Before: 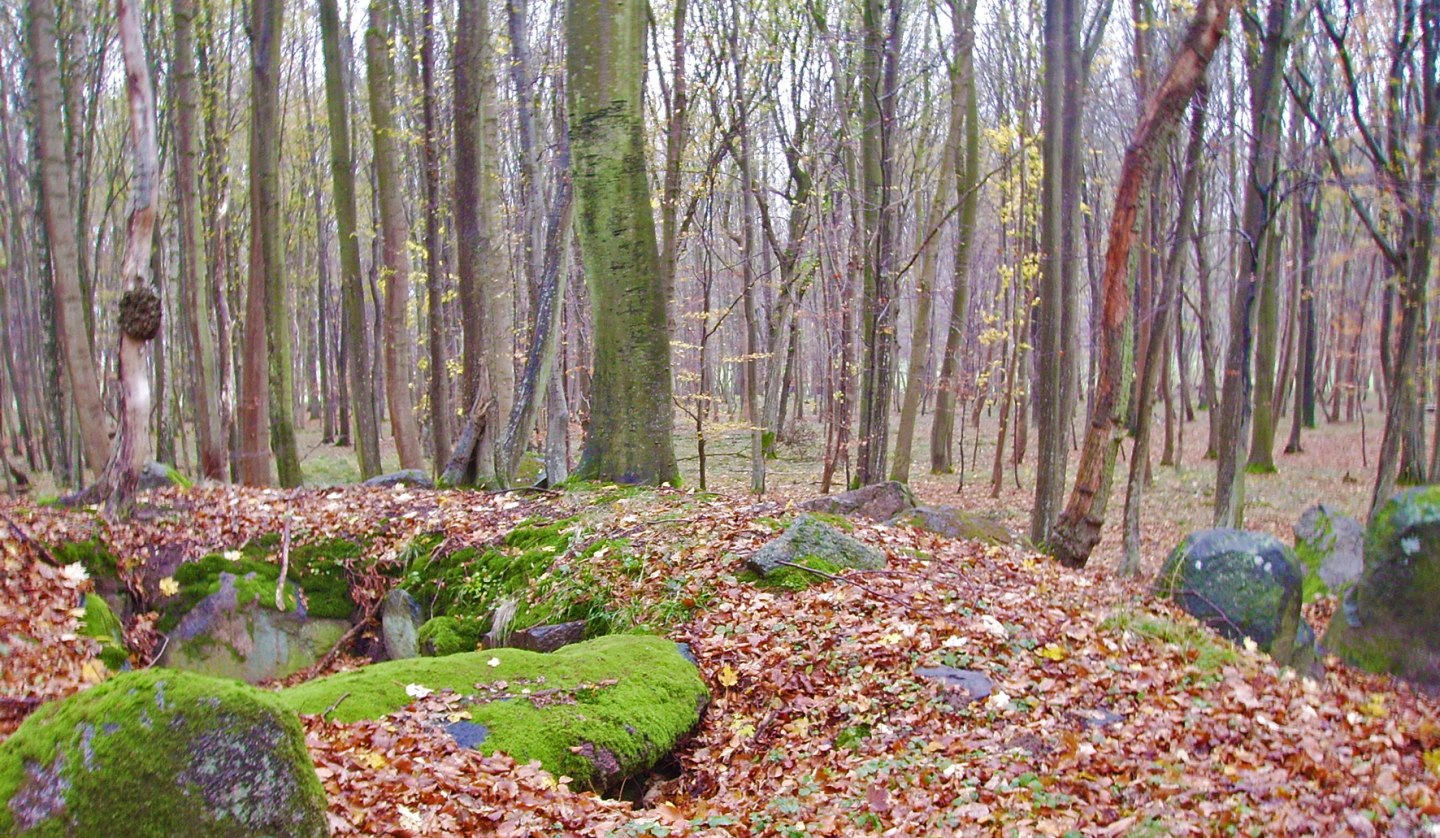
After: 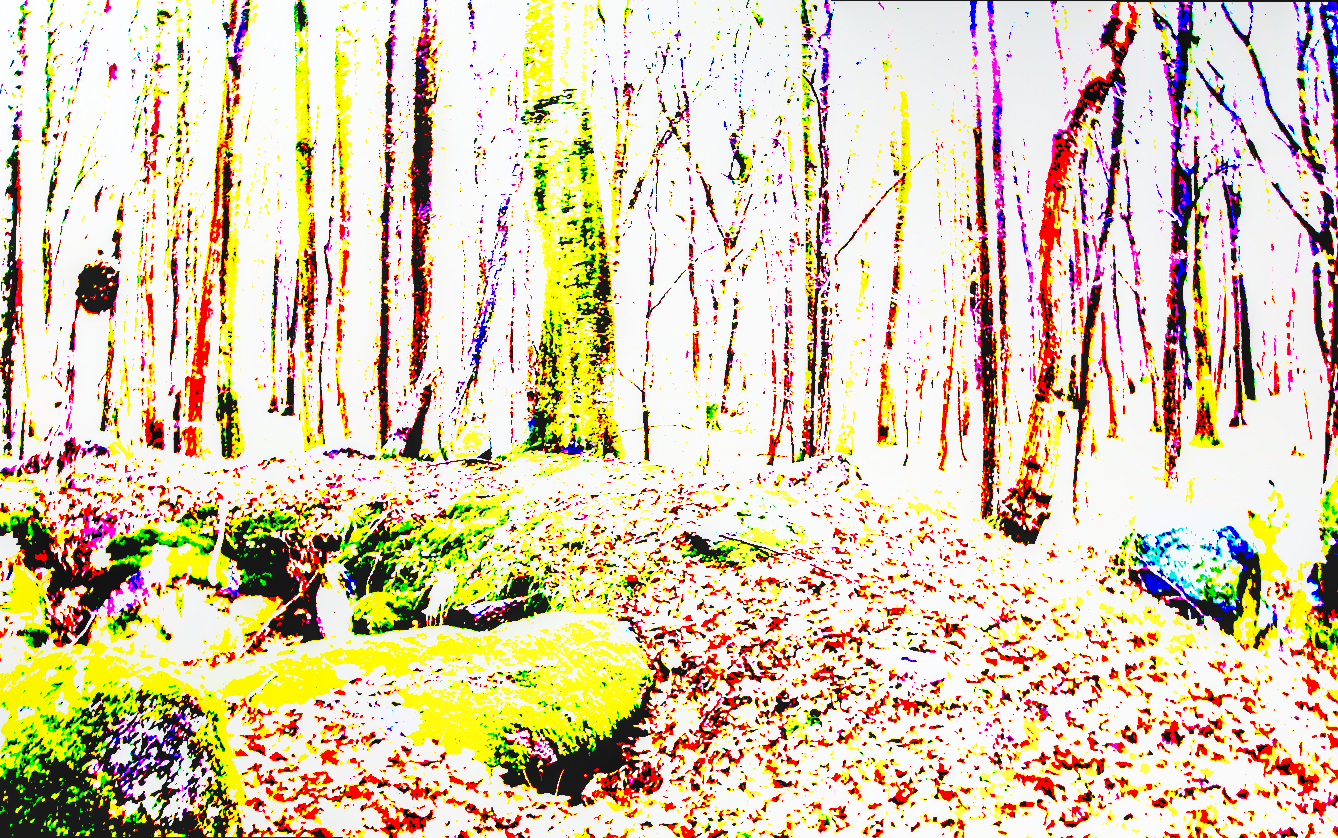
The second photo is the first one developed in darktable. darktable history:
rotate and perspective: rotation 0.215°, lens shift (vertical) -0.139, crop left 0.069, crop right 0.939, crop top 0.002, crop bottom 0.996
base curve: curves: ch0 [(0, 0) (0.007, 0.004) (0.027, 0.03) (0.046, 0.07) (0.207, 0.54) (0.442, 0.872) (0.673, 0.972) (1, 1)], preserve colors none
rgb levels: mode RGB, independent channels, levels [[0, 0.474, 1], [0, 0.5, 1], [0, 0.5, 1]]
local contrast: detail 130%
shadows and highlights: low approximation 0.01, soften with gaussian
exposure: black level correction 0.1, exposure 3 EV, compensate highlight preservation false
